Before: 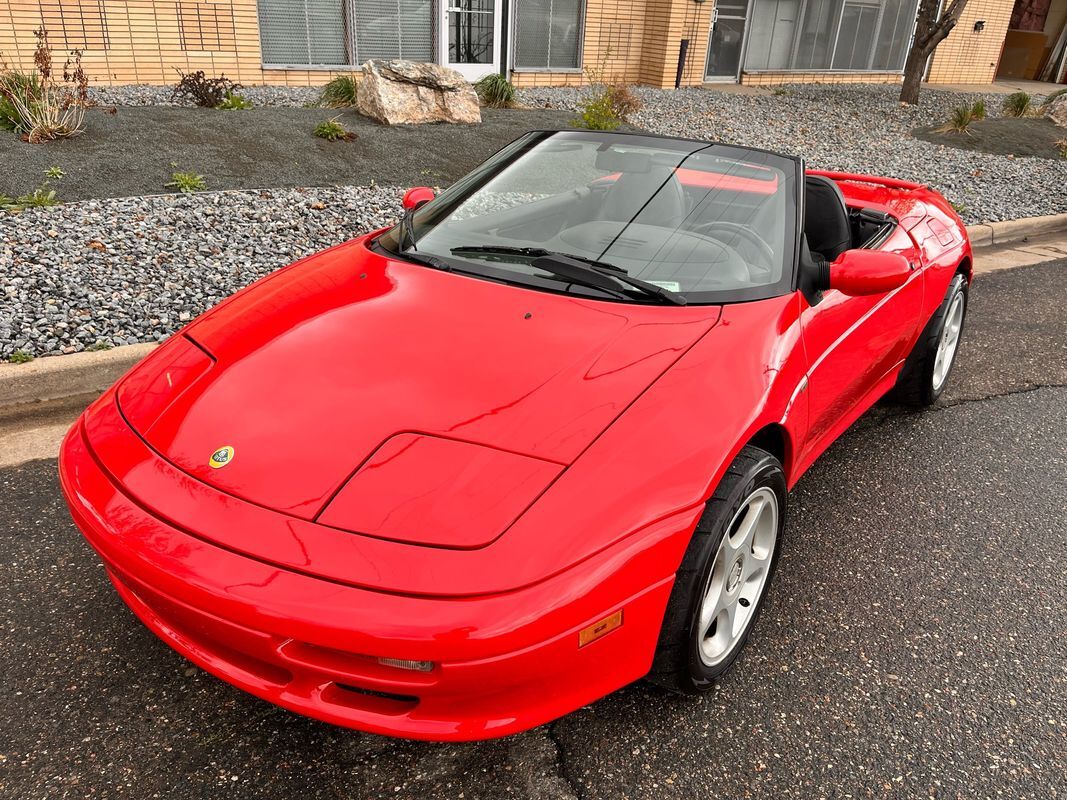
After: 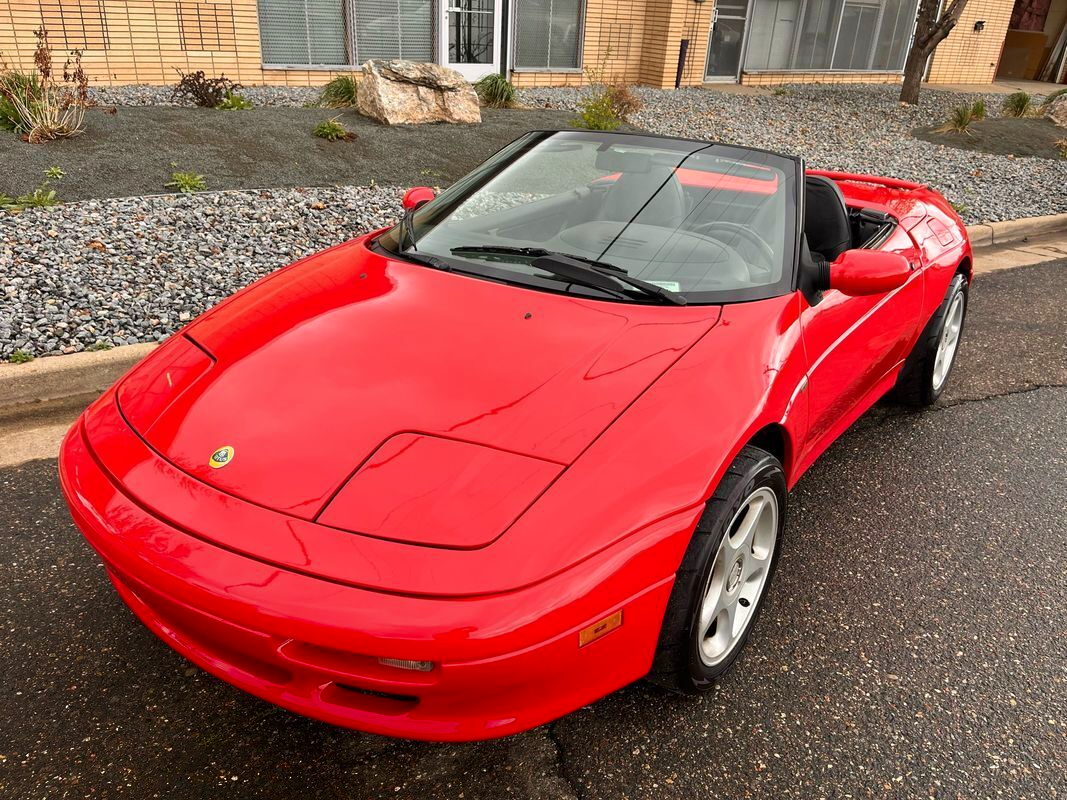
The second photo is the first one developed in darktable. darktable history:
velvia: on, module defaults
shadows and highlights: shadows -86.74, highlights -36.56, highlights color adjustment 39.47%, soften with gaussian
